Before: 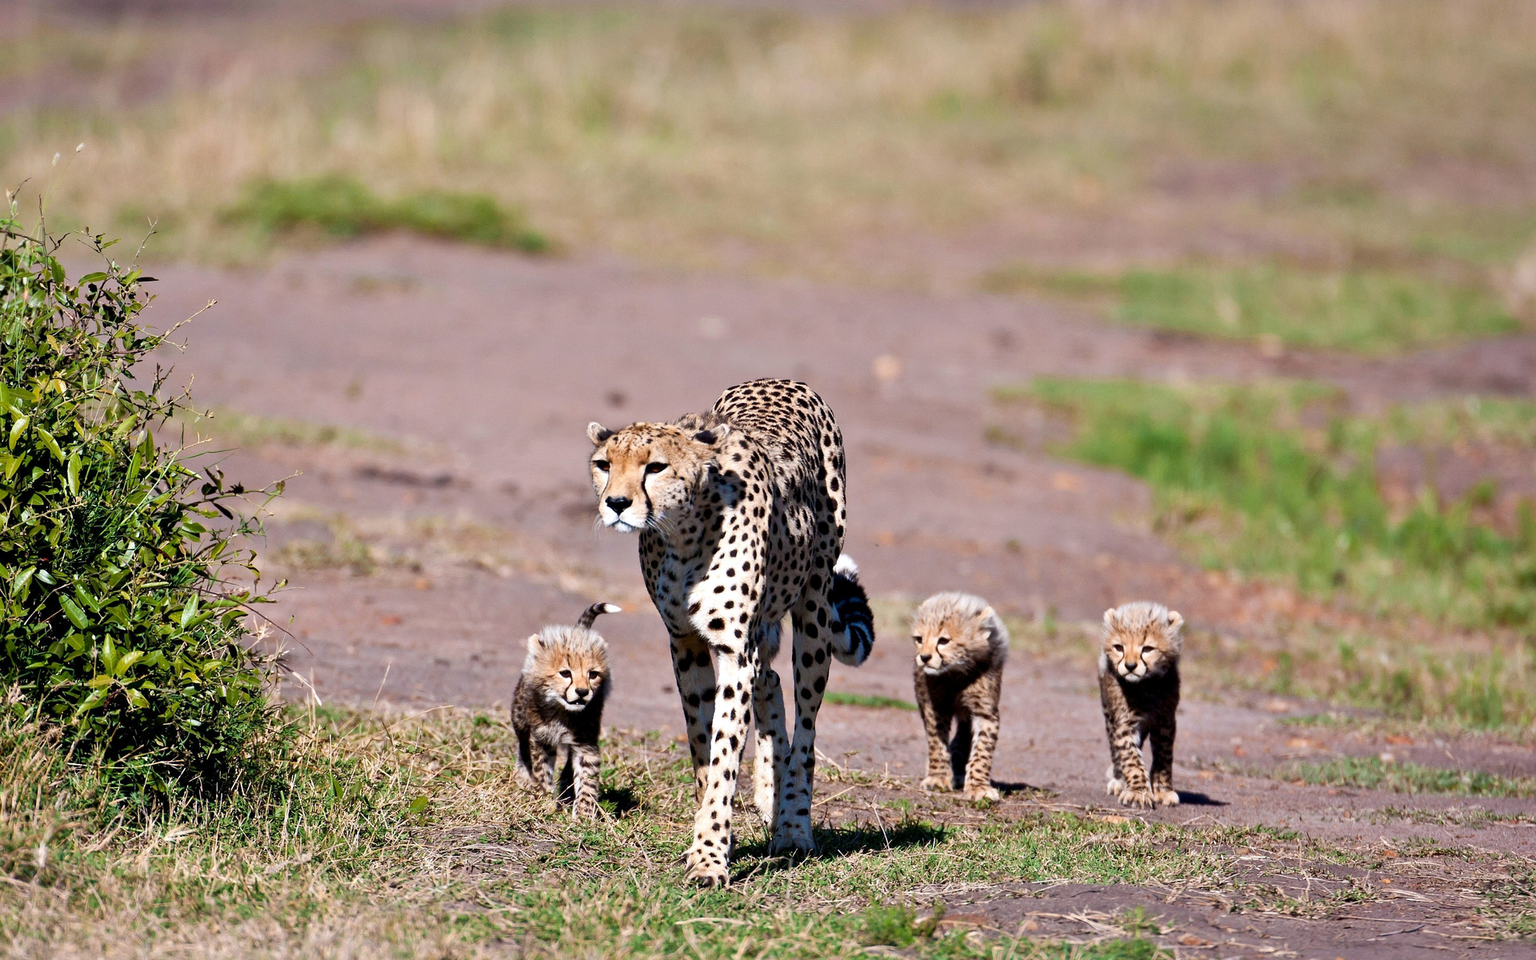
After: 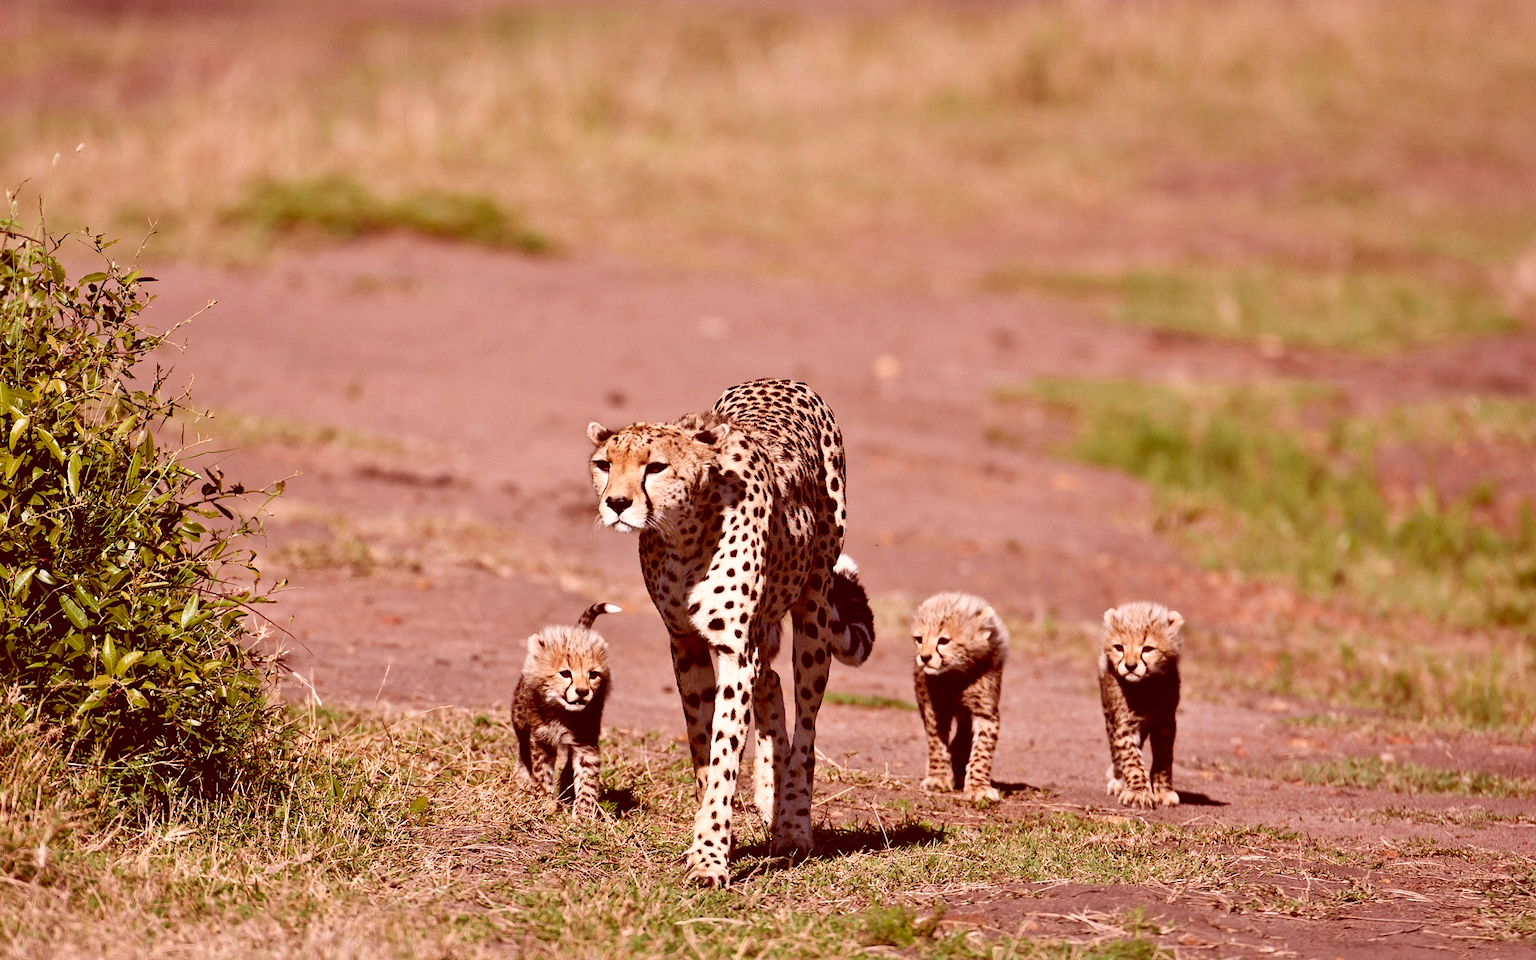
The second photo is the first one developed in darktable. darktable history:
color correction: highlights a* 9.57, highlights b* 8.69, shadows a* 39.9, shadows b* 39.43, saturation 0.796
